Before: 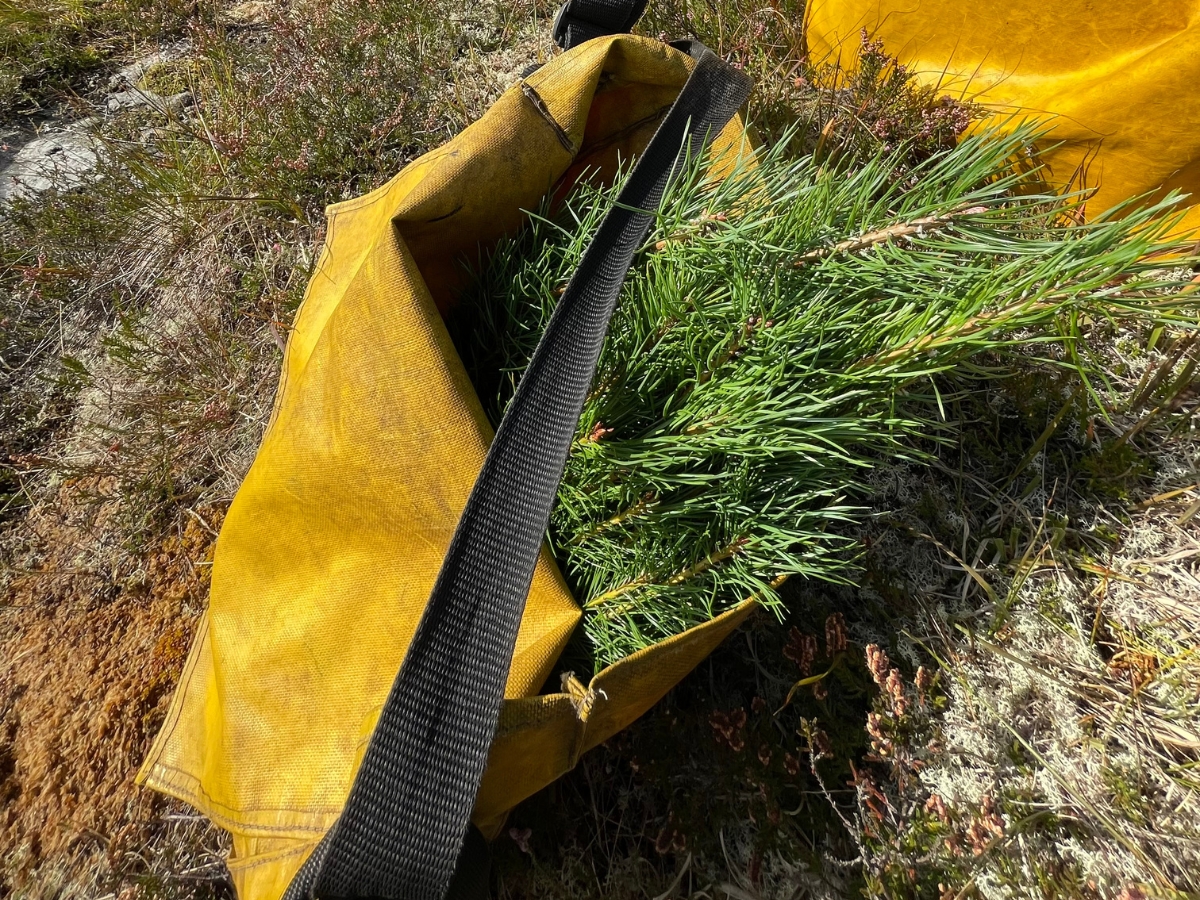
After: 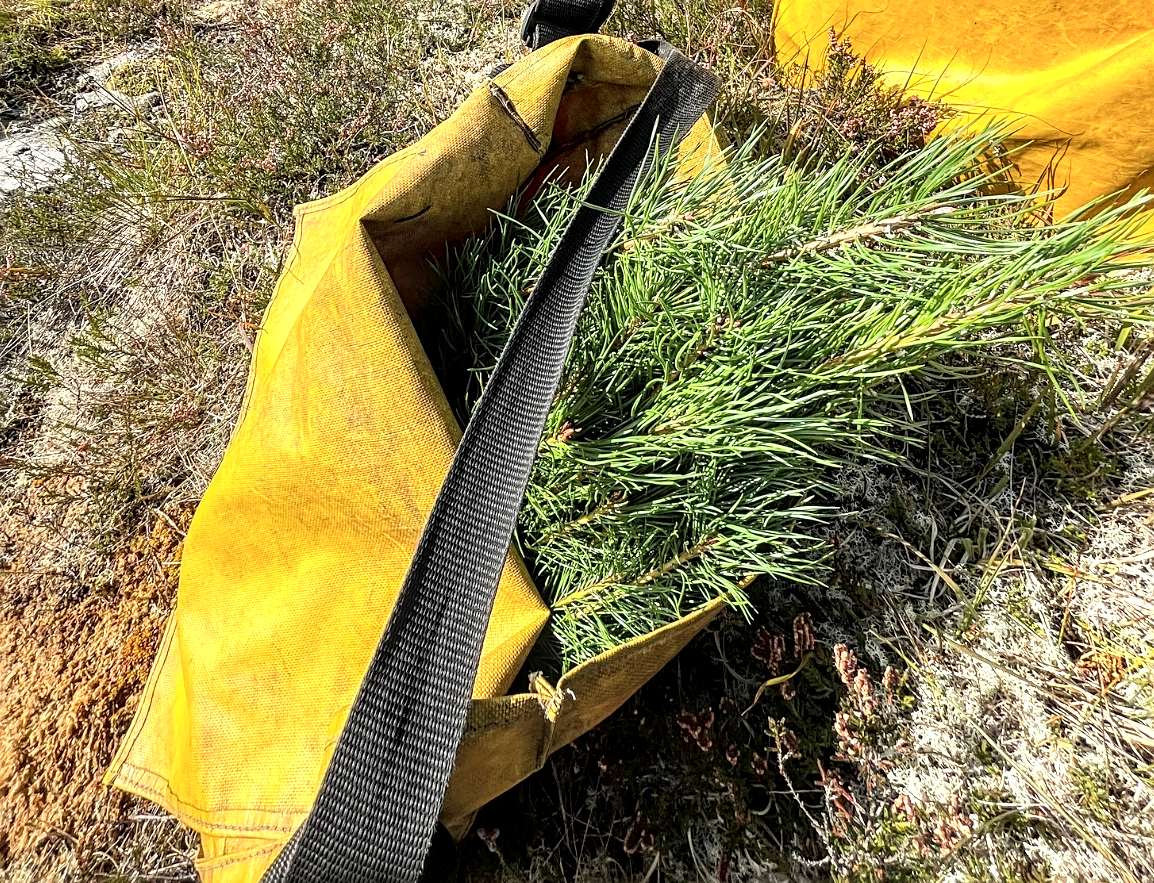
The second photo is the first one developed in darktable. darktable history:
exposure: black level correction 0, exposure 0.5 EV, compensate highlight preservation false
sharpen: on, module defaults
local contrast: detail 150%
crop and rotate: left 2.675%, right 1.156%, bottom 1.887%
tone curve: curves: ch0 [(0, 0) (0.004, 0.001) (0.133, 0.151) (0.325, 0.399) (0.475, 0.579) (0.832, 0.902) (1, 1)], color space Lab, independent channels, preserve colors none
